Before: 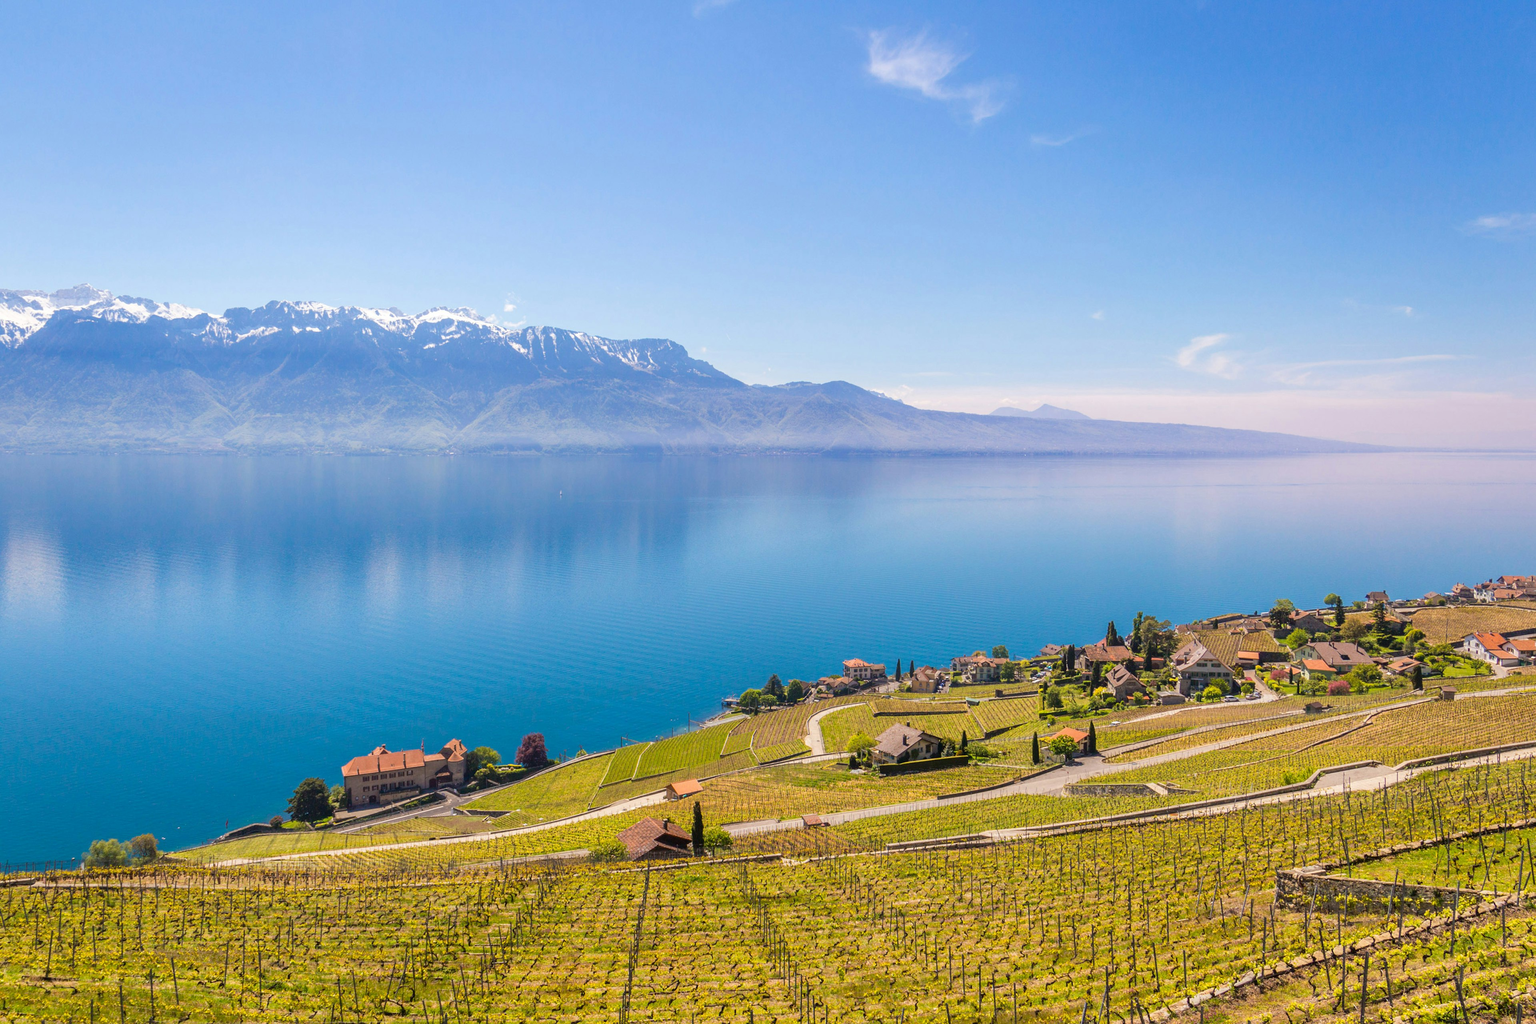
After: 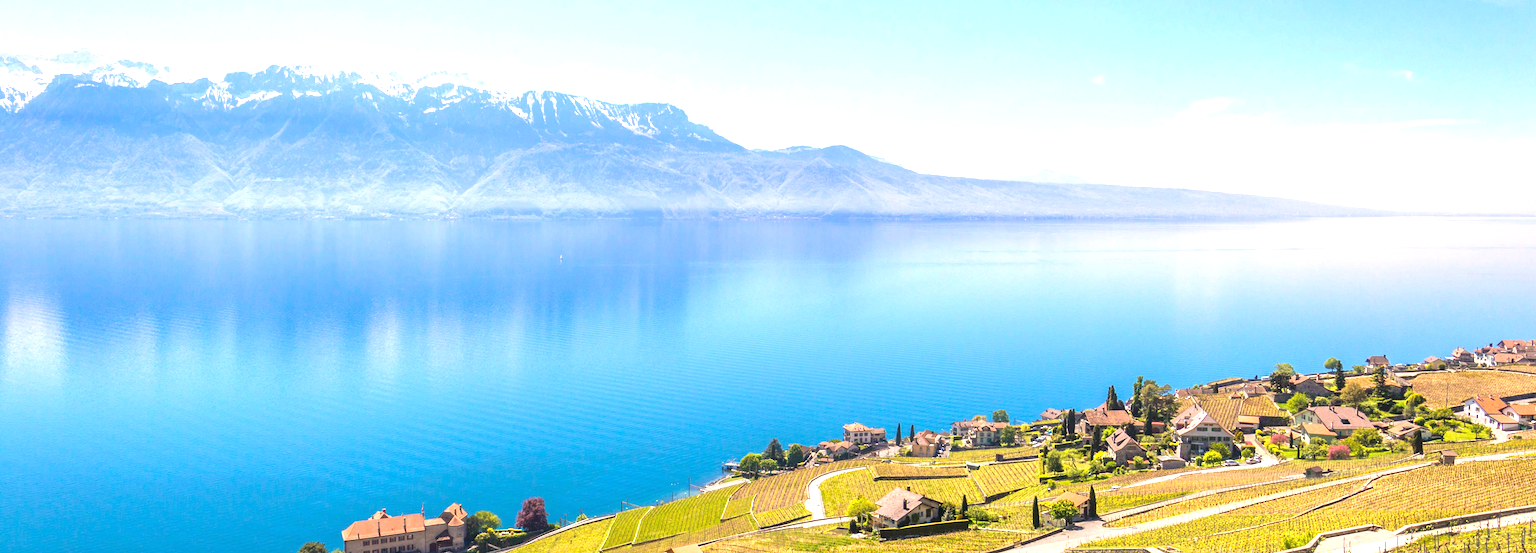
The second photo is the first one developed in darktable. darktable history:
crop and rotate: top 23.074%, bottom 22.892%
exposure: black level correction 0, exposure 1 EV, compensate exposure bias true, compensate highlight preservation false
